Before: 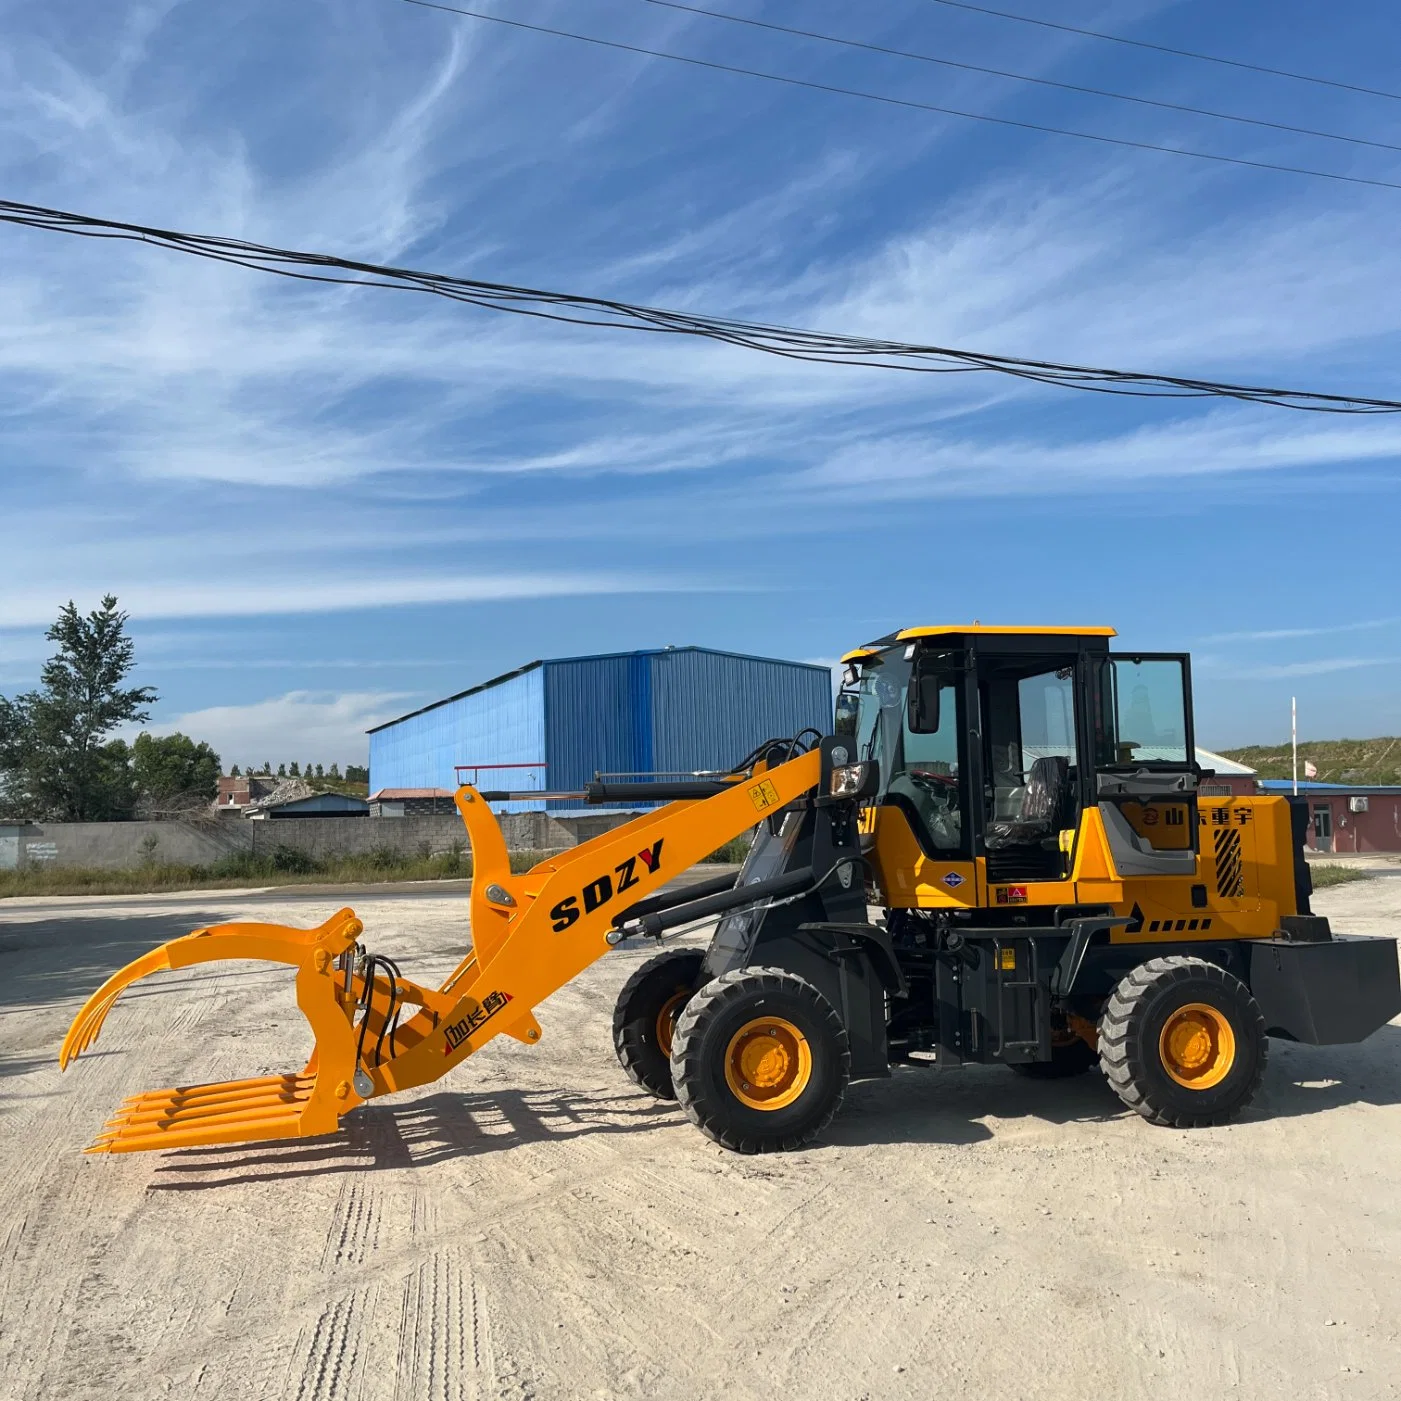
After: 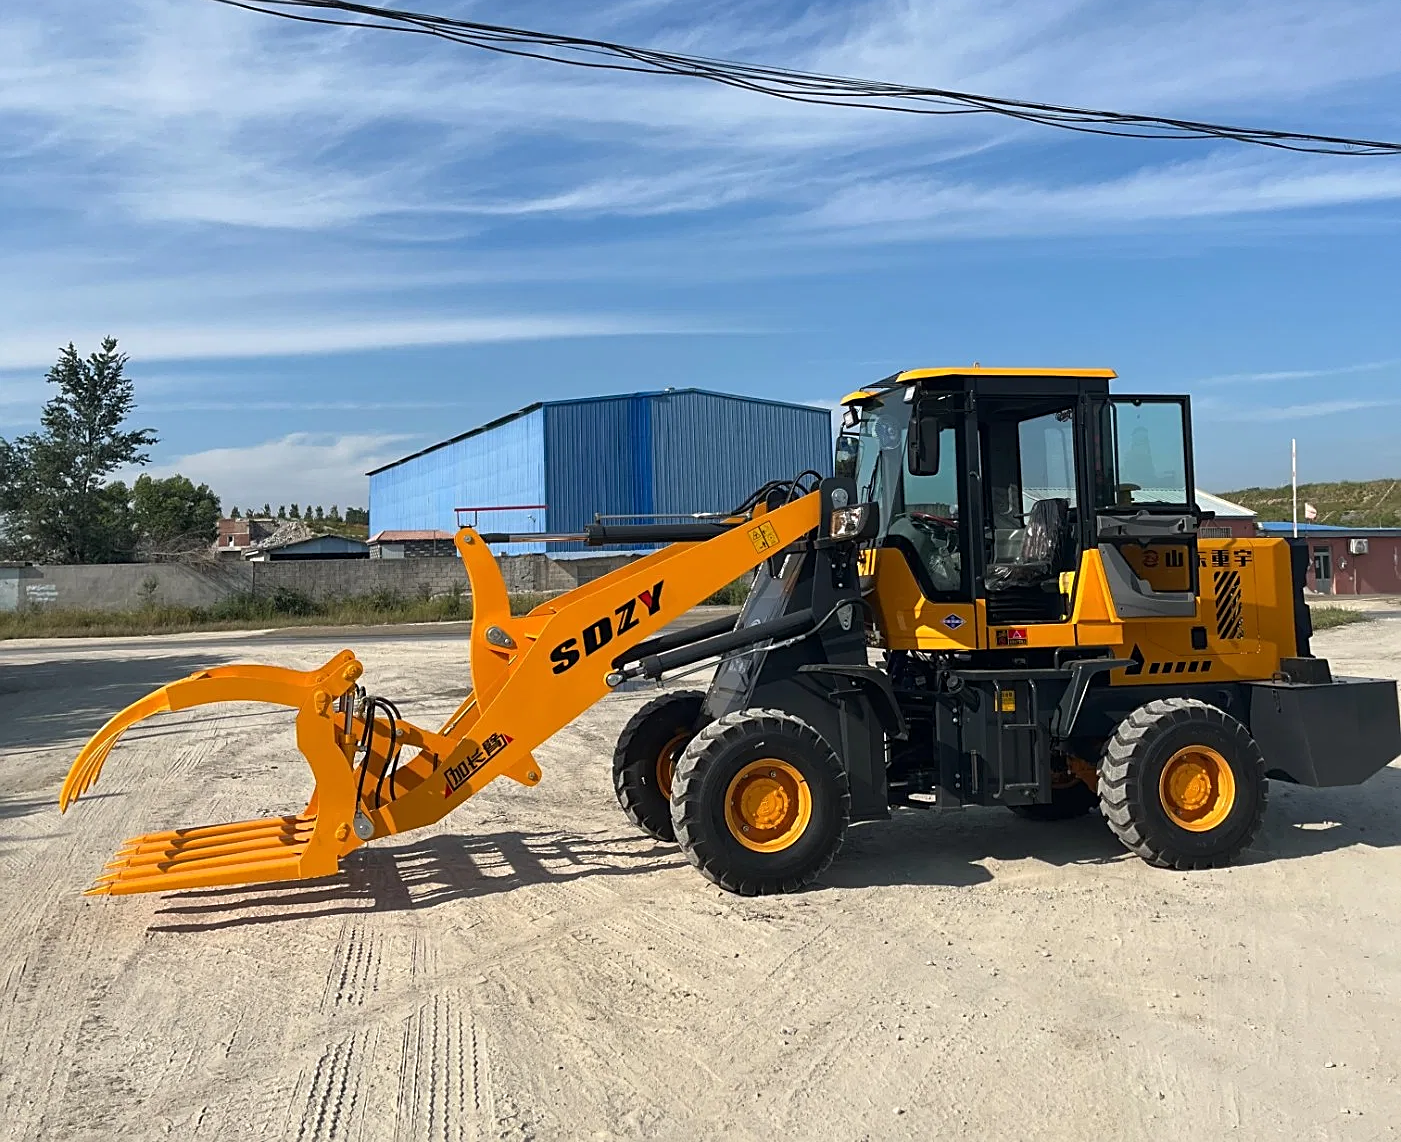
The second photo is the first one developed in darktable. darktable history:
crop and rotate: top 18.415%
sharpen: on, module defaults
